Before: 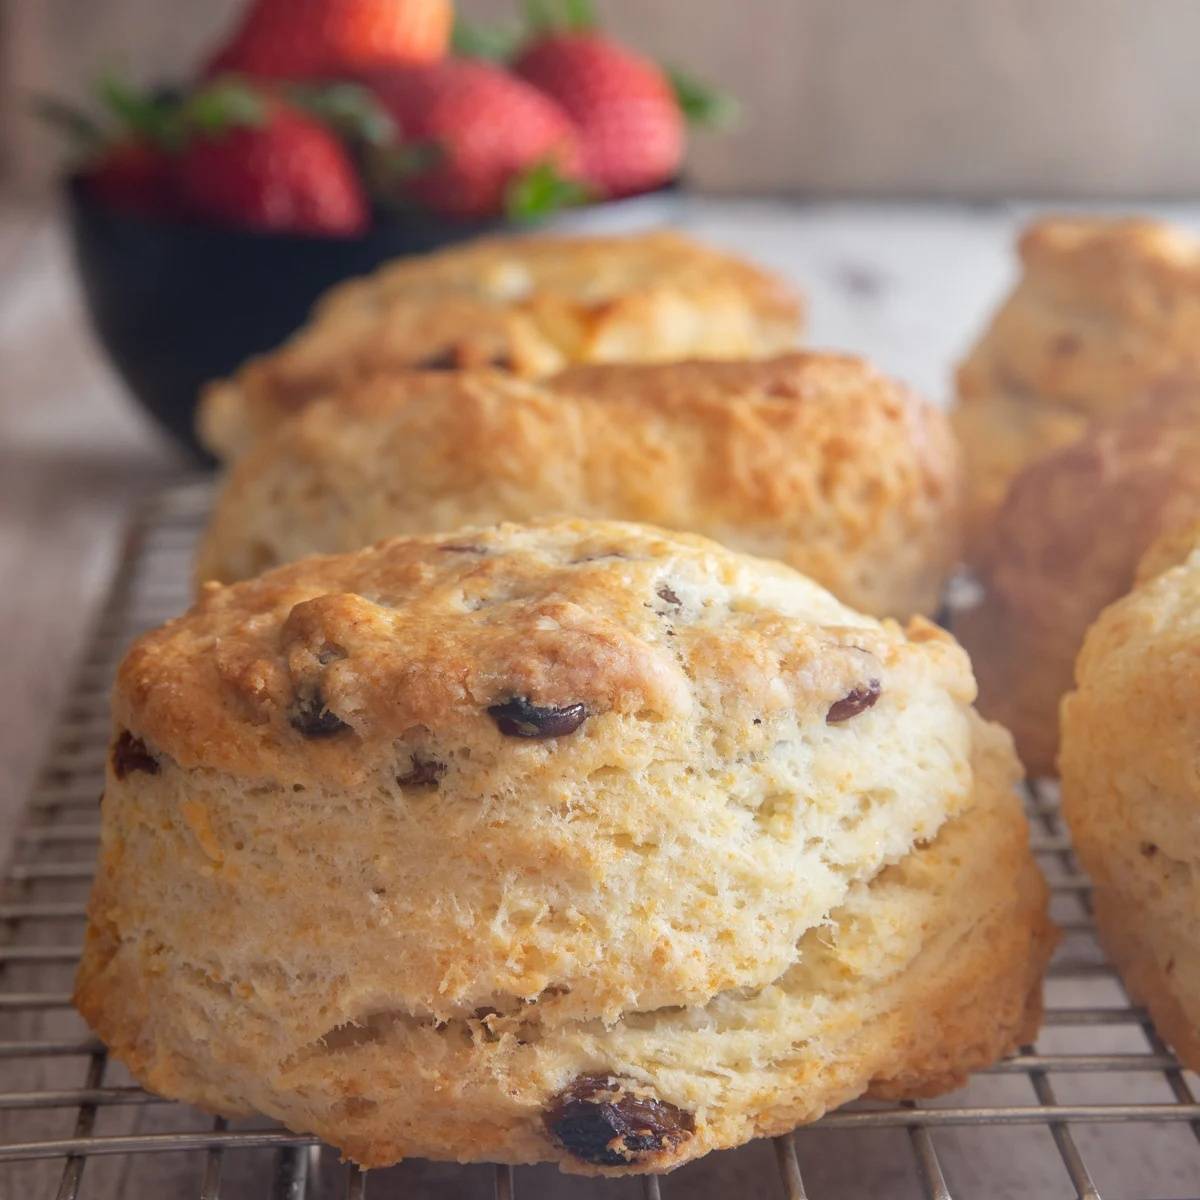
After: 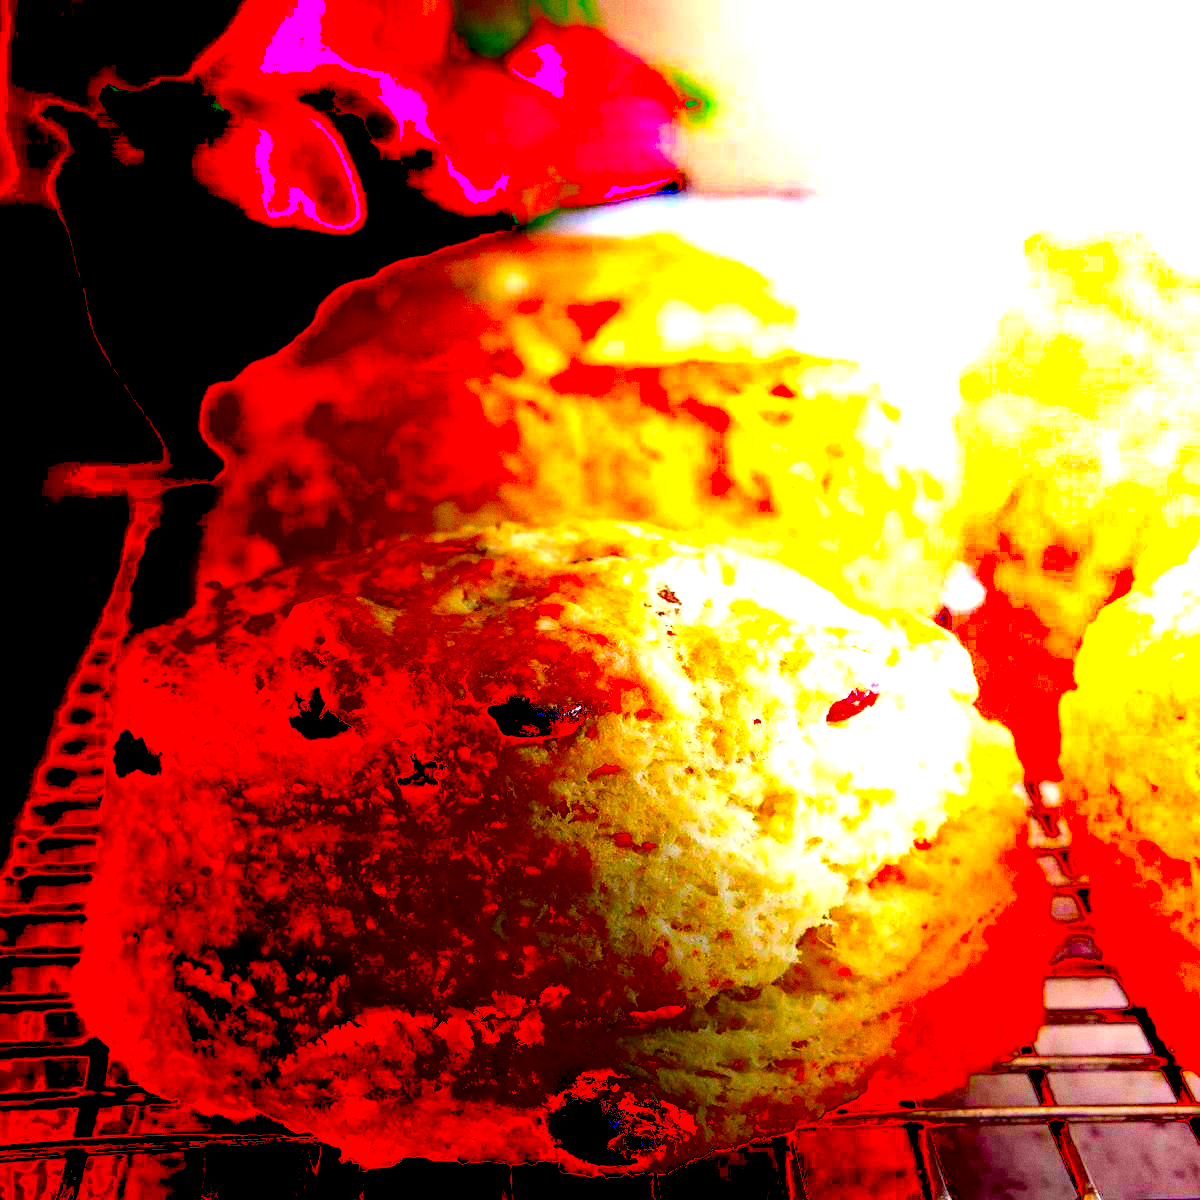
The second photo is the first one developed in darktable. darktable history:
exposure: black level correction 0.1, exposure 3 EV, compensate highlight preservation false
local contrast: detail 110%
grain: coarseness 0.09 ISO
